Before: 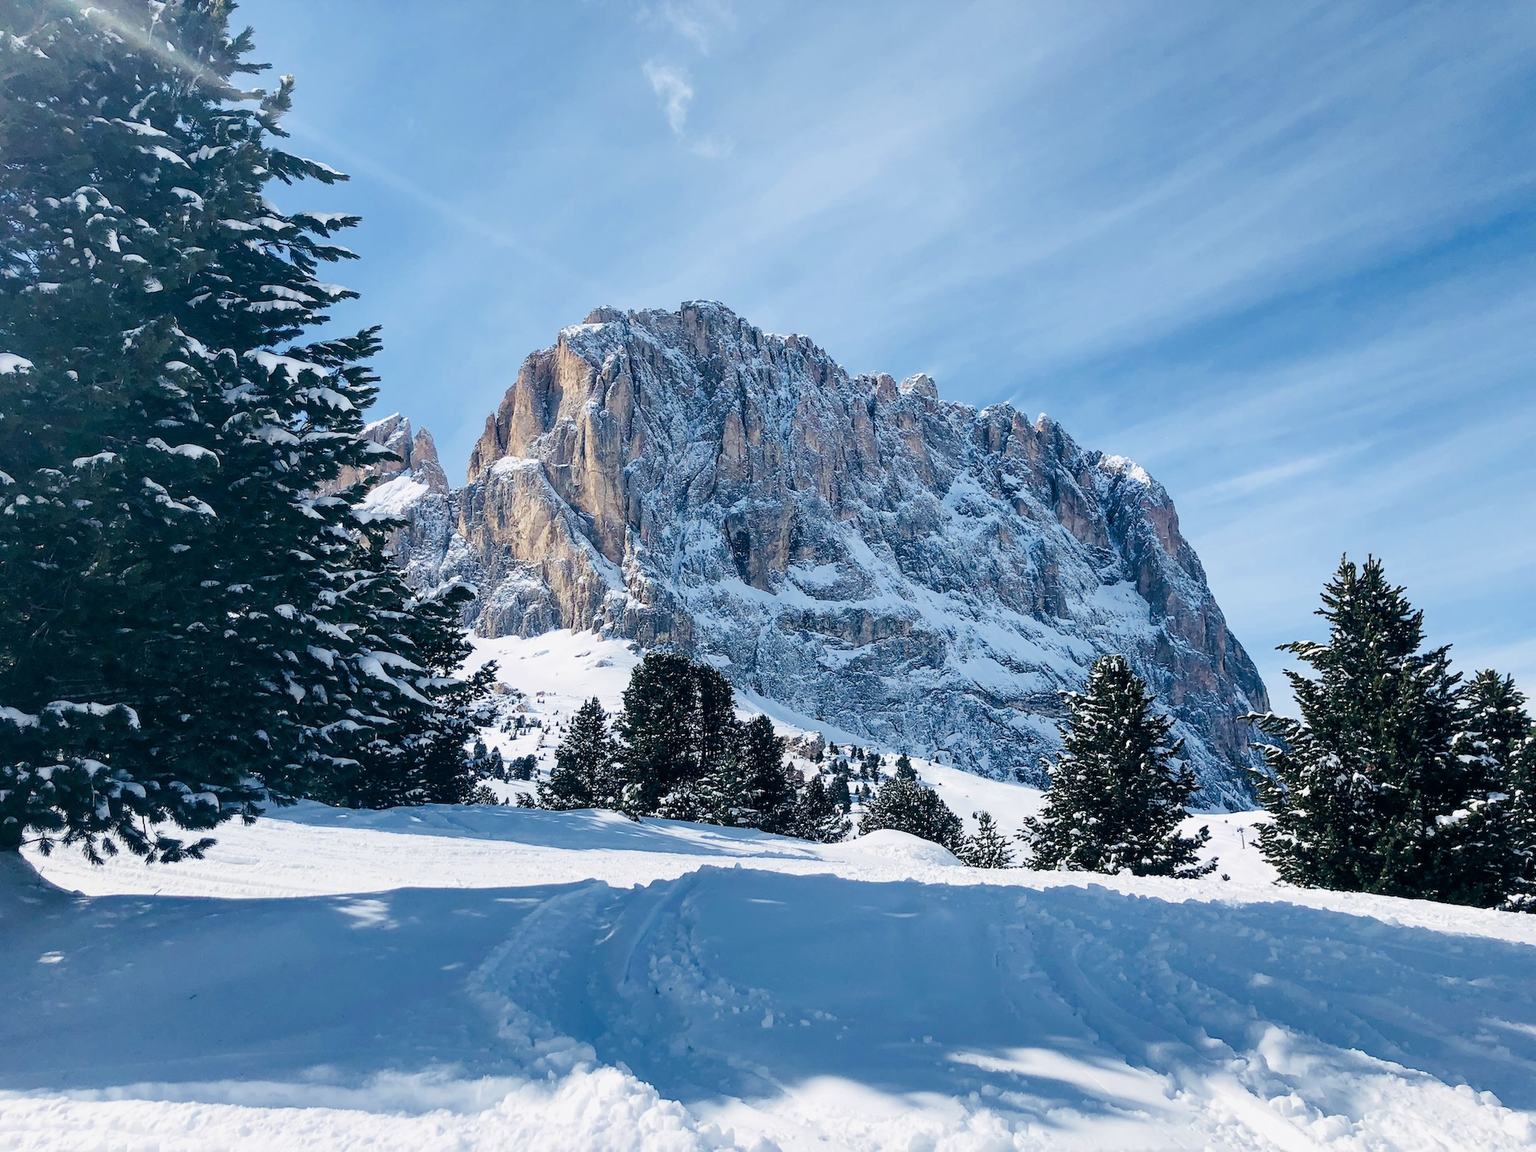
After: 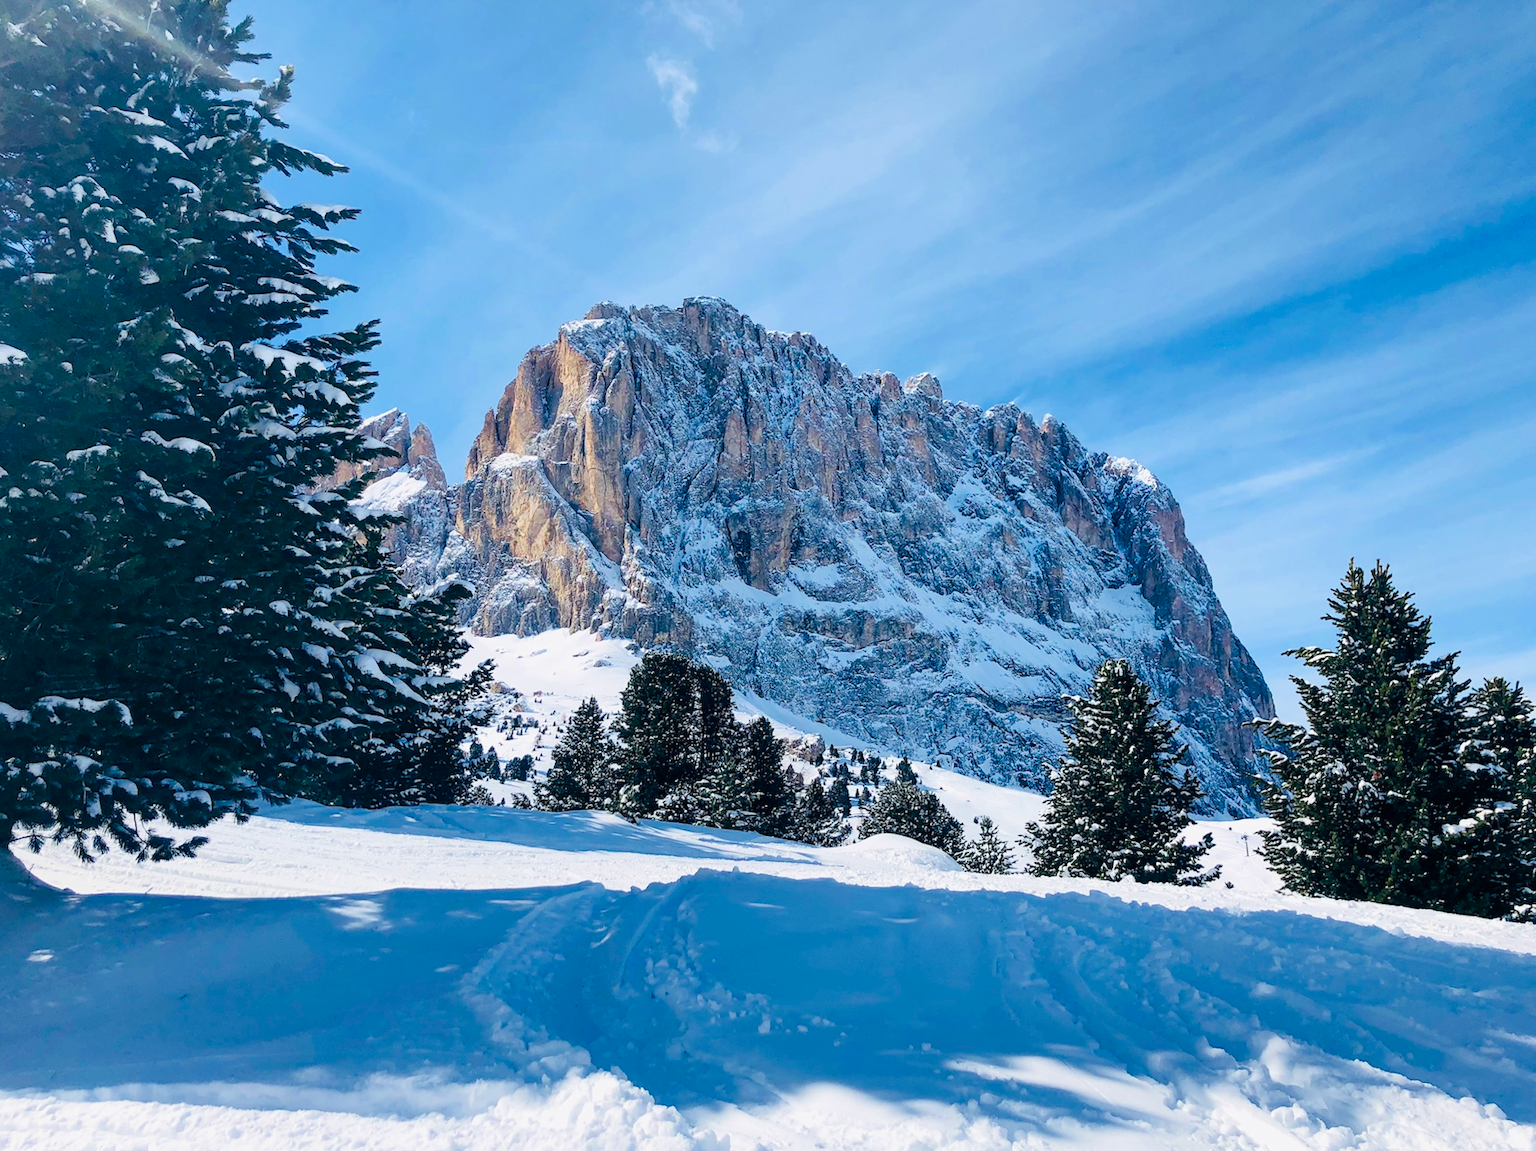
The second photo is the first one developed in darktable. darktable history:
crop and rotate: angle -0.5°
white balance: red 1, blue 1
color balance rgb: perceptual saturation grading › global saturation 40%, global vibrance 15%
